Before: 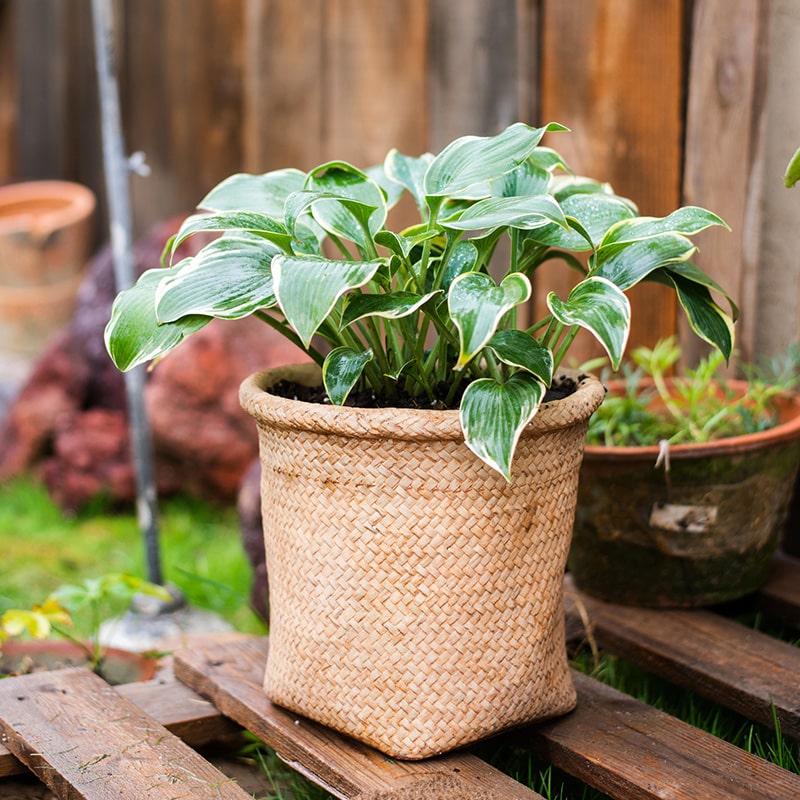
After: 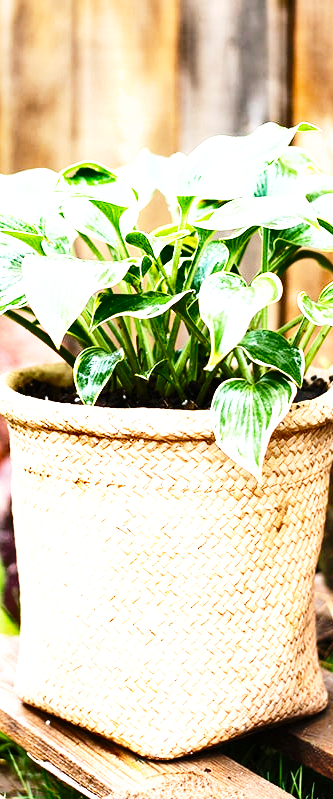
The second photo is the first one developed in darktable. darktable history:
crop: left 31.229%, right 27.105%
exposure: exposure 0.999 EV, compensate highlight preservation false
tone equalizer: -8 EV -0.417 EV, -7 EV -0.389 EV, -6 EV -0.333 EV, -5 EV -0.222 EV, -3 EV 0.222 EV, -2 EV 0.333 EV, -1 EV 0.389 EV, +0 EV 0.417 EV, edges refinement/feathering 500, mask exposure compensation -1.57 EV, preserve details no
shadows and highlights: soften with gaussian
base curve: curves: ch0 [(0, 0) (0.028, 0.03) (0.121, 0.232) (0.46, 0.748) (0.859, 0.968) (1, 1)], preserve colors none
